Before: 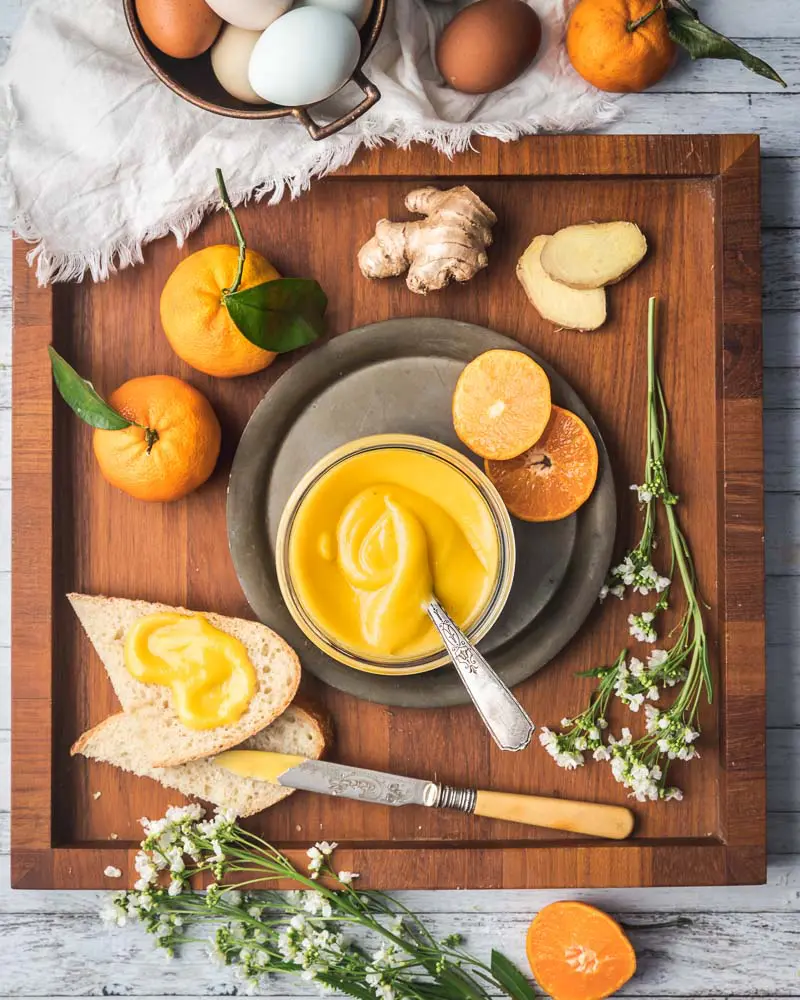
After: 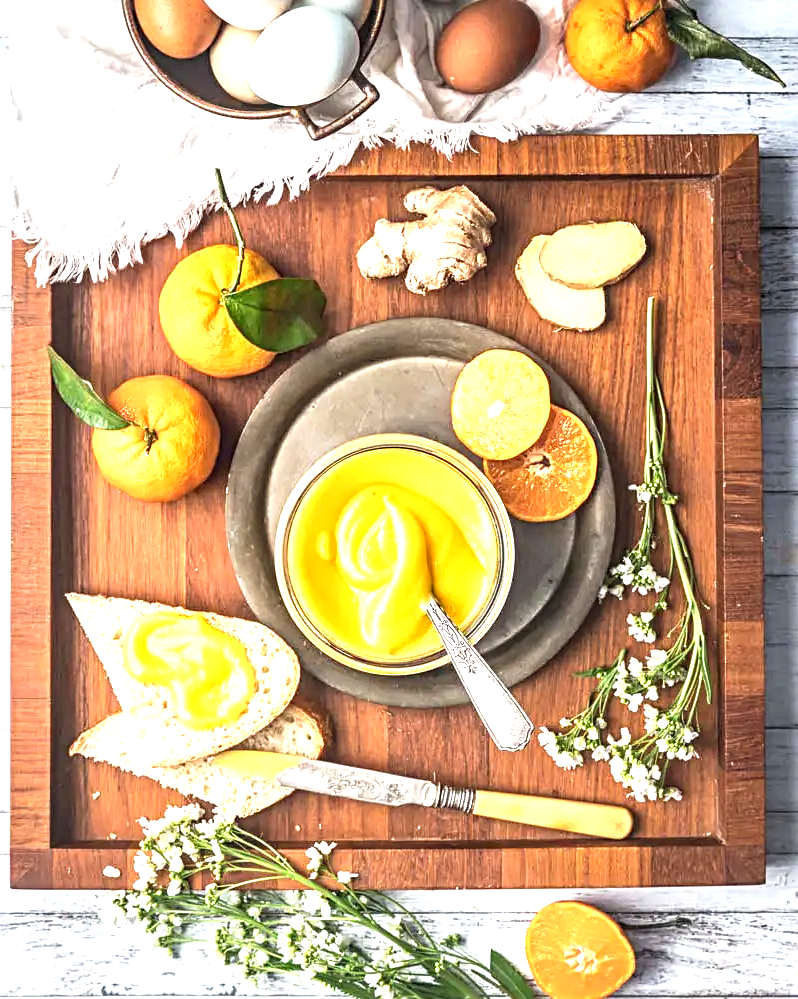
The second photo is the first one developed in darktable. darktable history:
crop and rotate: left 0.126%
local contrast: on, module defaults
exposure: exposure 1.061 EV, compensate highlight preservation false
sharpen: radius 4
